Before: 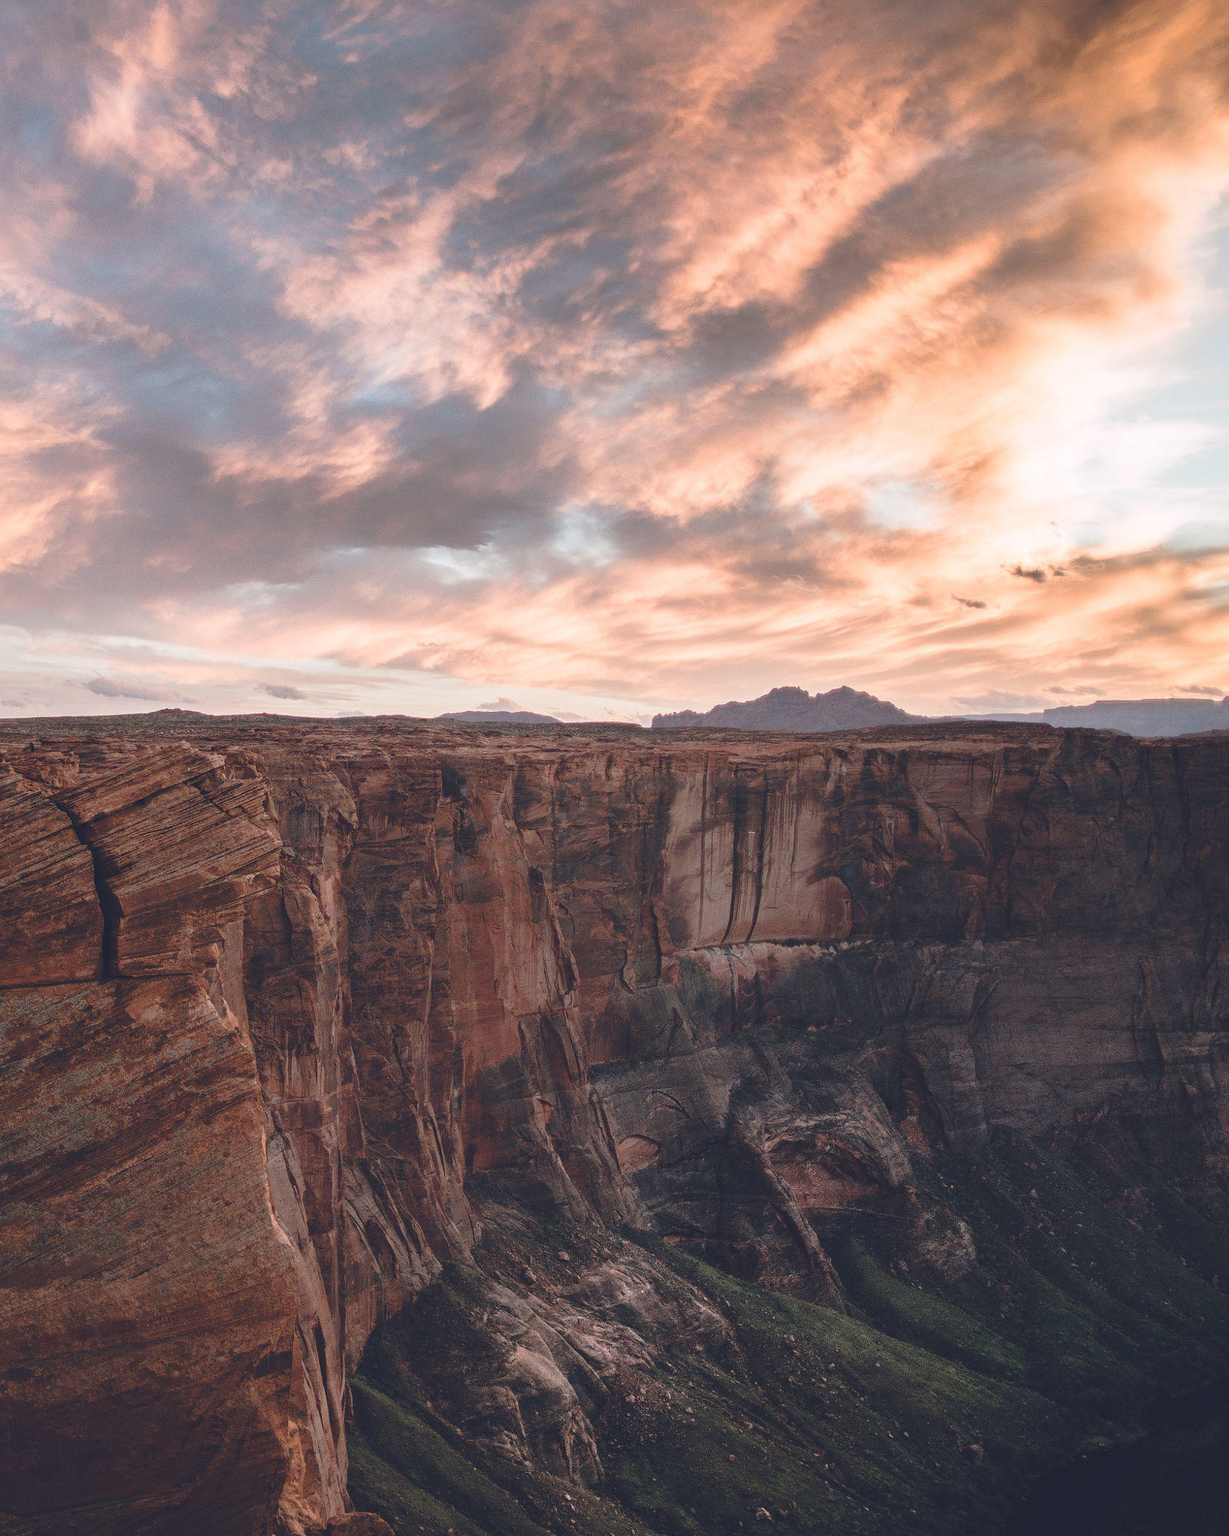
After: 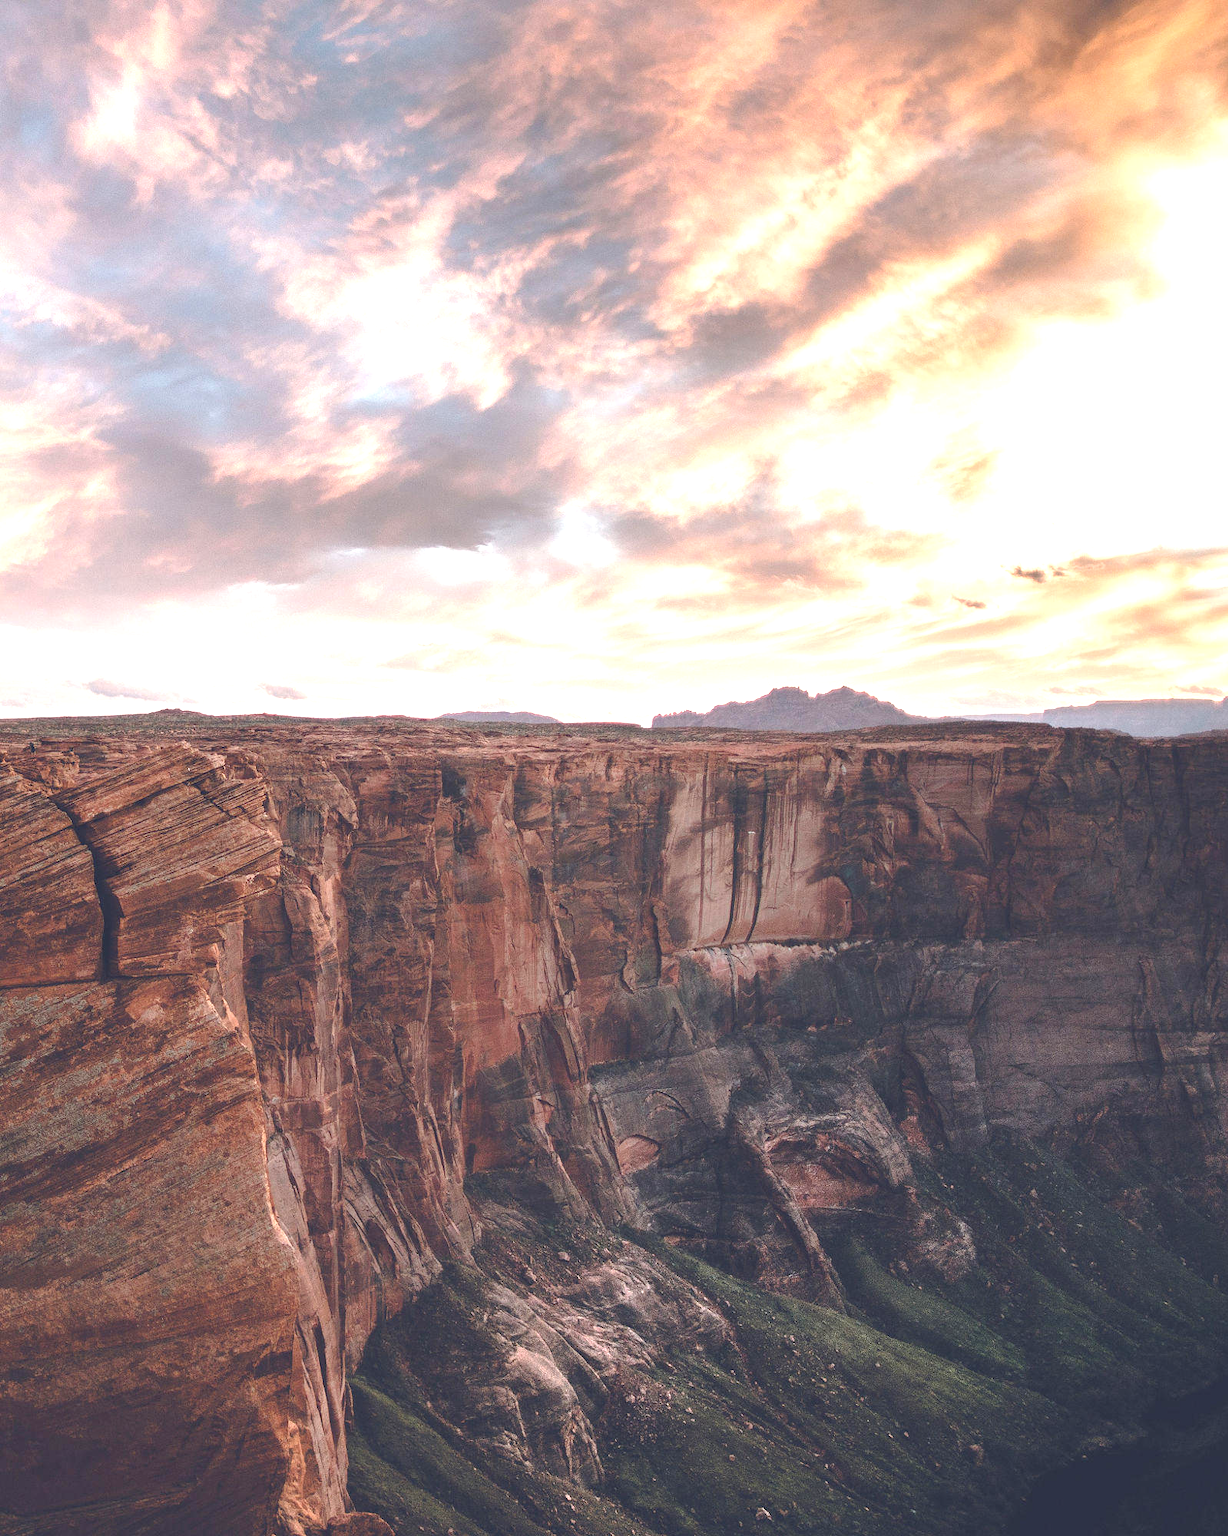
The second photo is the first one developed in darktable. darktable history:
exposure: black level correction 0.001, exposure 0.964 EV, compensate highlight preservation false
